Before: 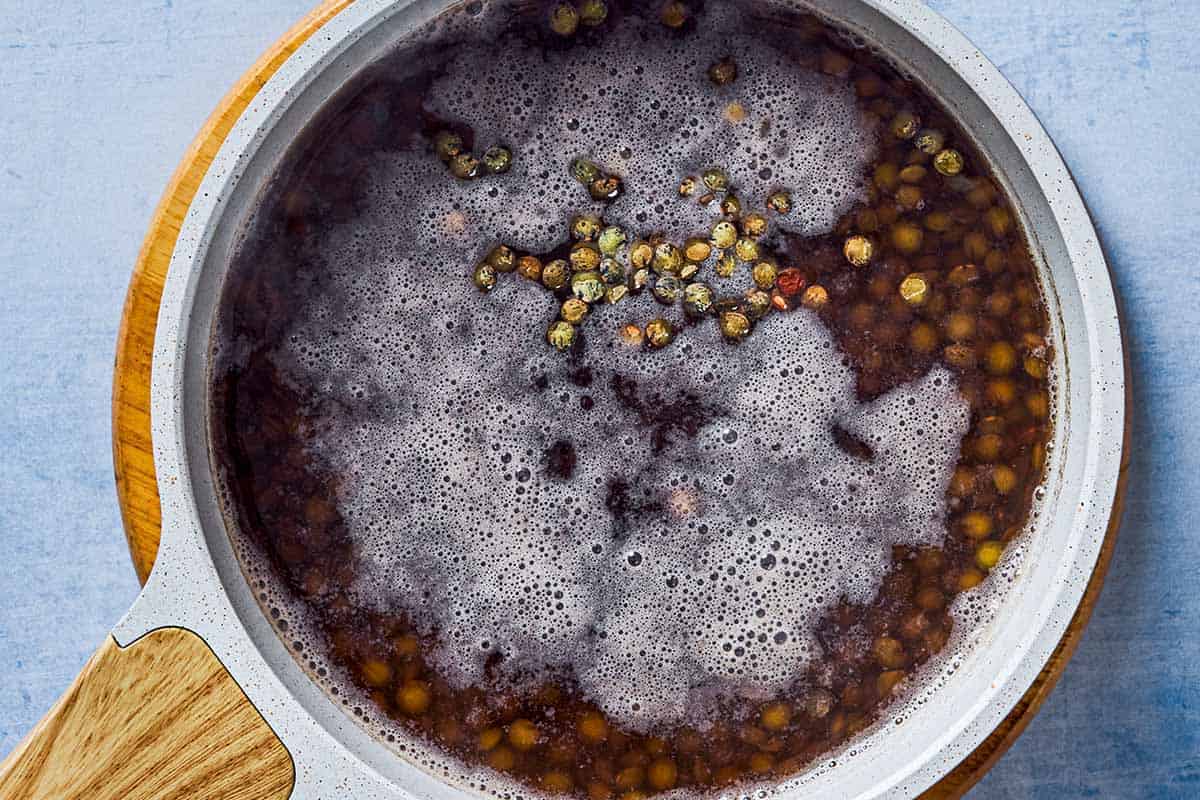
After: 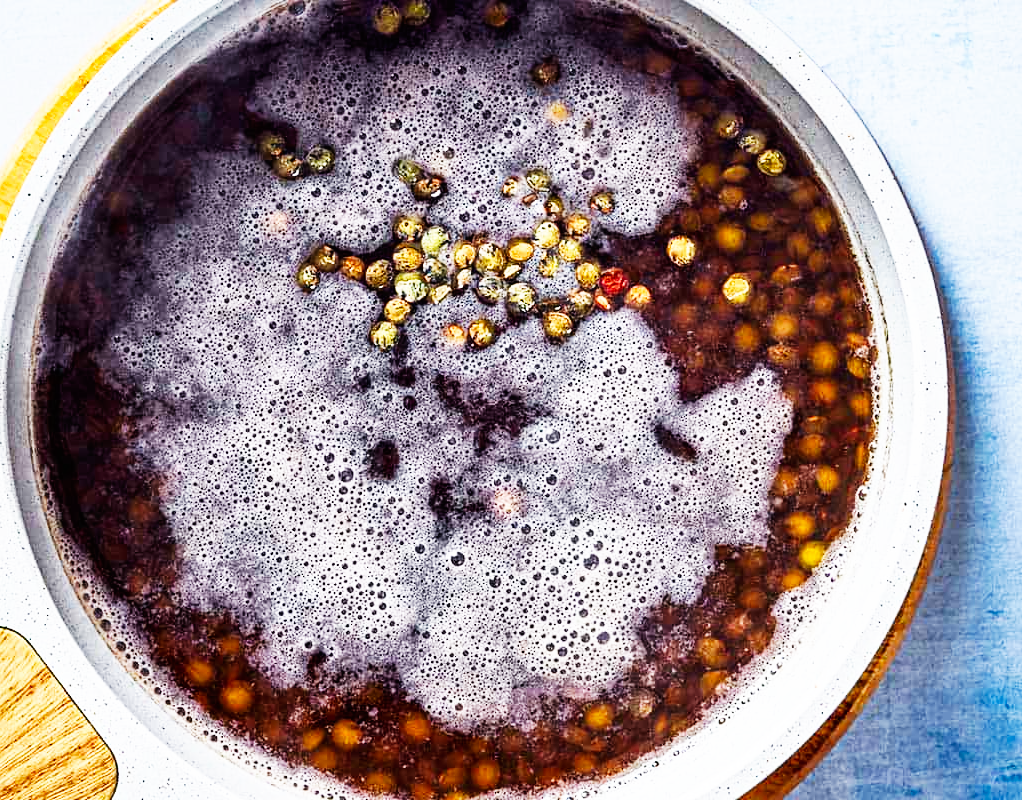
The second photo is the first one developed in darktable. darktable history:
base curve: curves: ch0 [(0, 0) (0.007, 0.004) (0.027, 0.03) (0.046, 0.07) (0.207, 0.54) (0.442, 0.872) (0.673, 0.972) (1, 1)], preserve colors none
crop and rotate: left 14.812%
